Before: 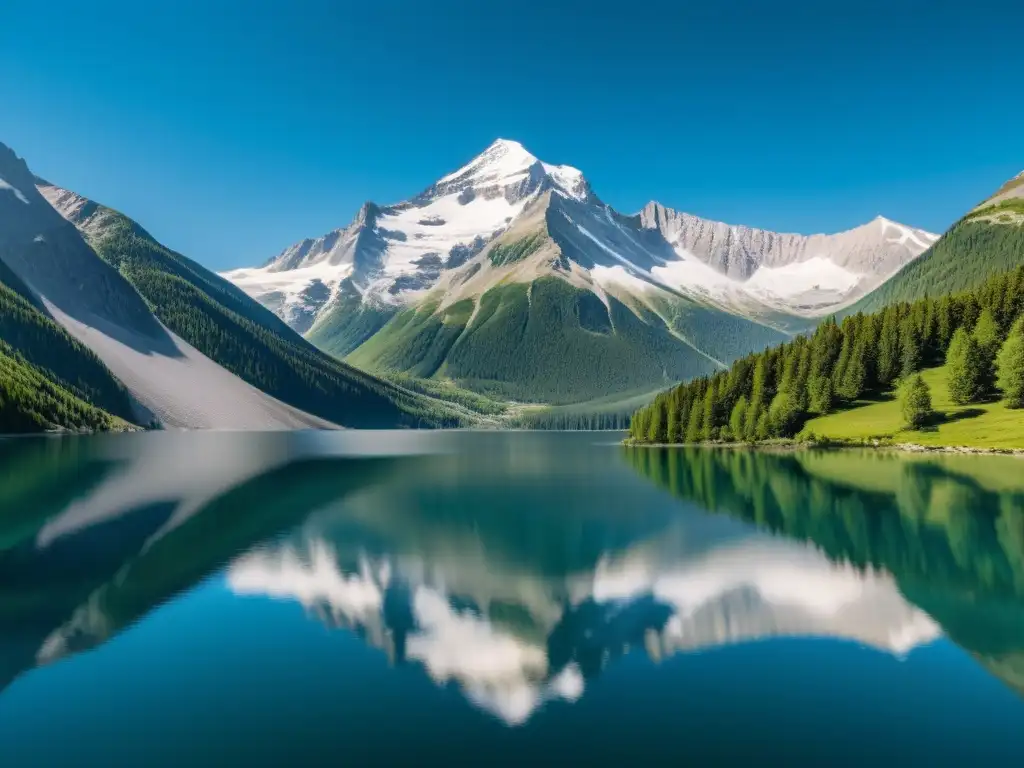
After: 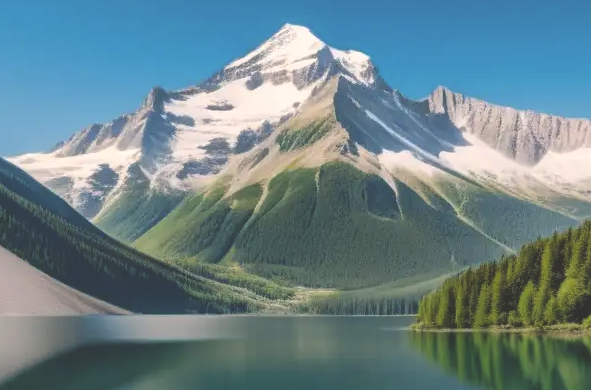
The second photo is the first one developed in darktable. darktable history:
color correction: highlights a* 3.59, highlights b* 5.15
exposure: black level correction -0.027, compensate highlight preservation false
crop: left 20.728%, top 15.011%, right 21.484%, bottom 34.138%
